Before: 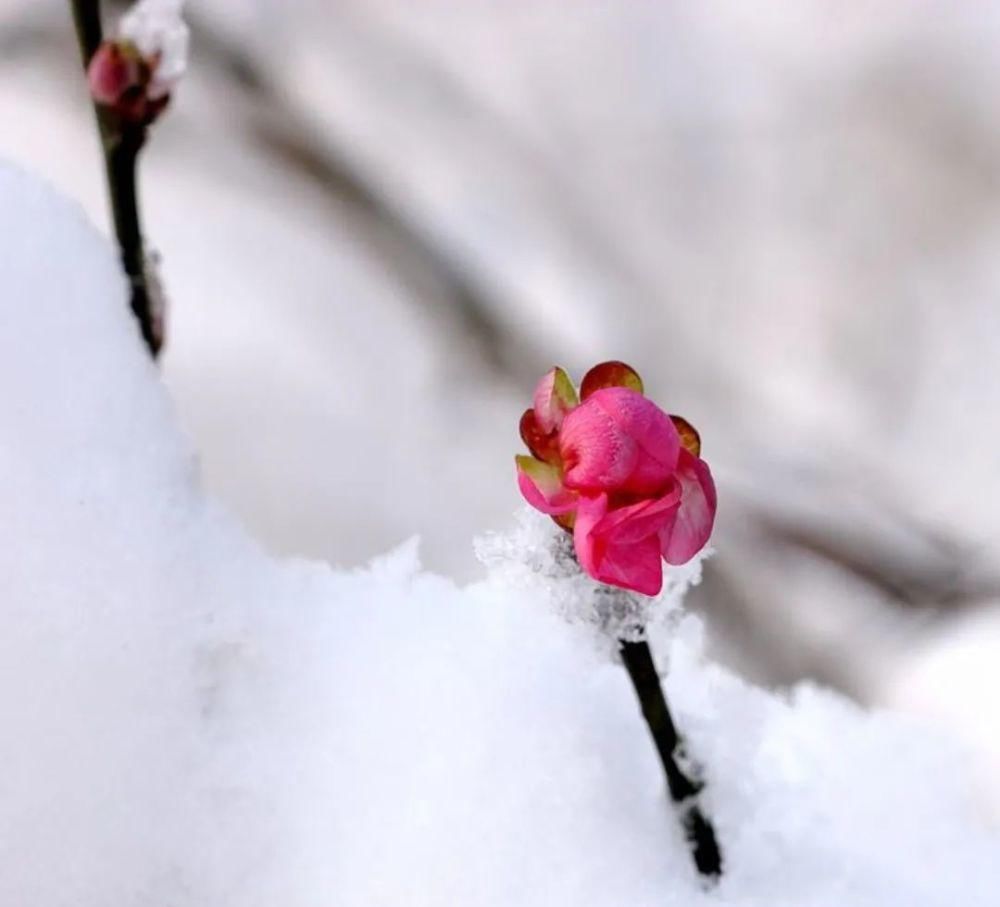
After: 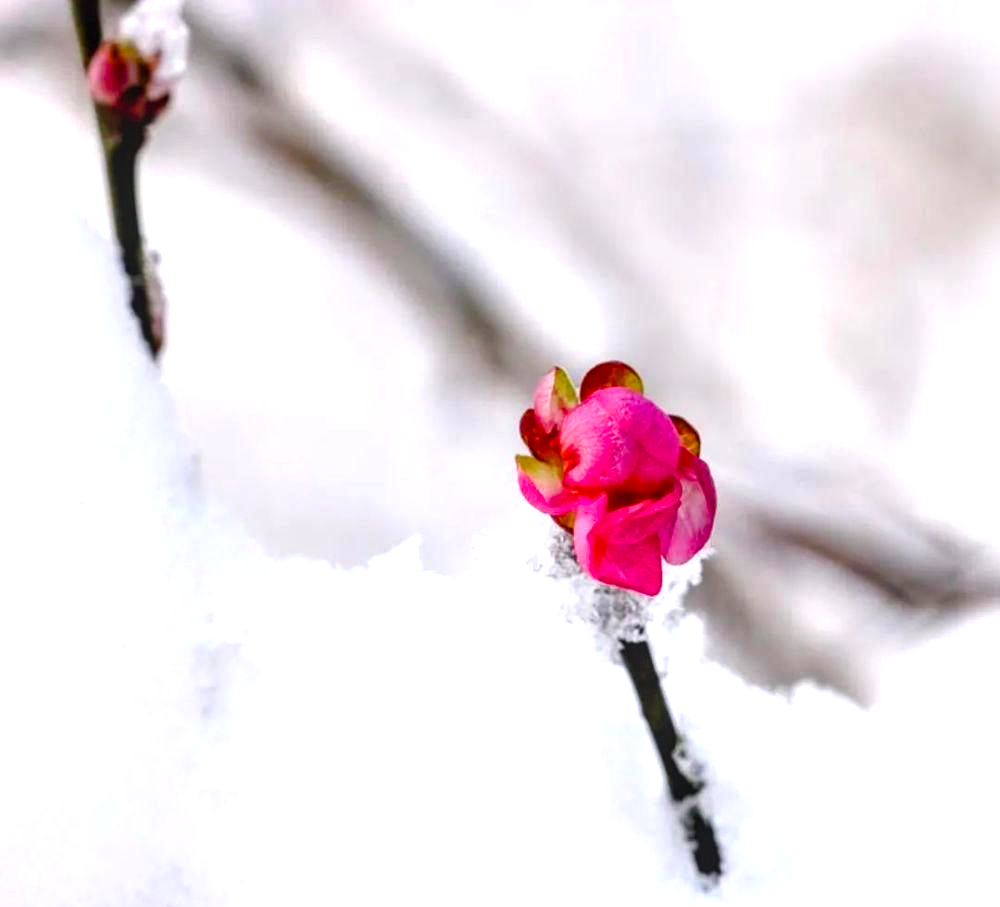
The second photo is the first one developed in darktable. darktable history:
exposure: black level correction 0, exposure 0.6 EV, compensate highlight preservation false
local contrast: on, module defaults
color balance rgb: perceptual saturation grading › global saturation 35%, perceptual saturation grading › highlights -25%, perceptual saturation grading › shadows 25%, global vibrance 10%
